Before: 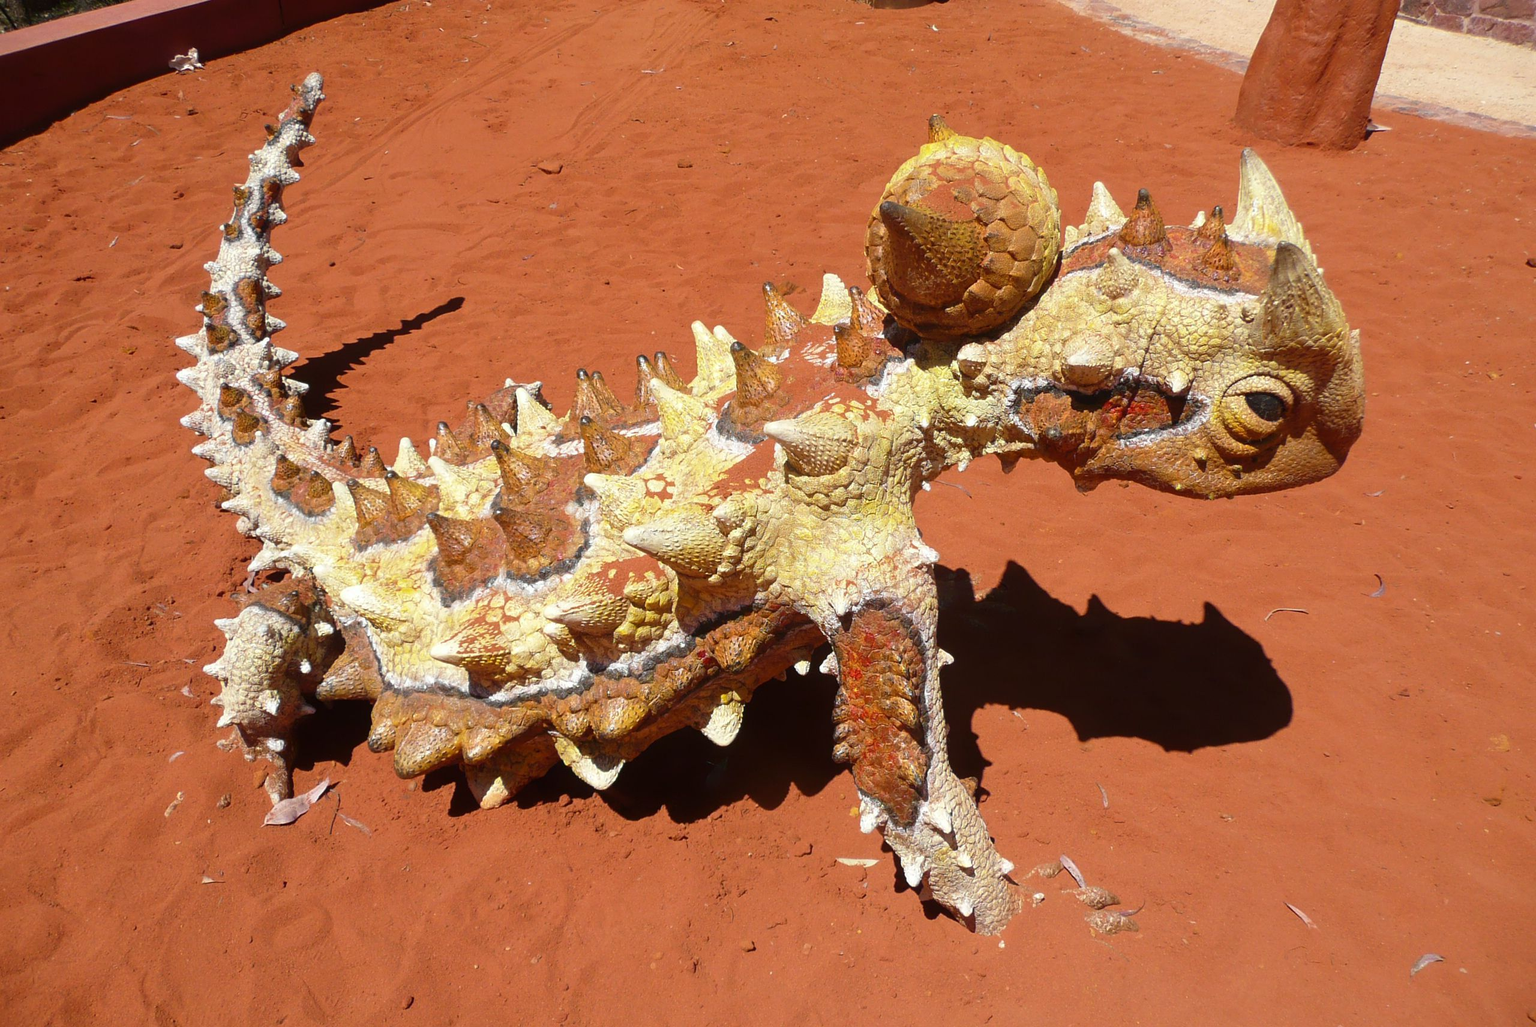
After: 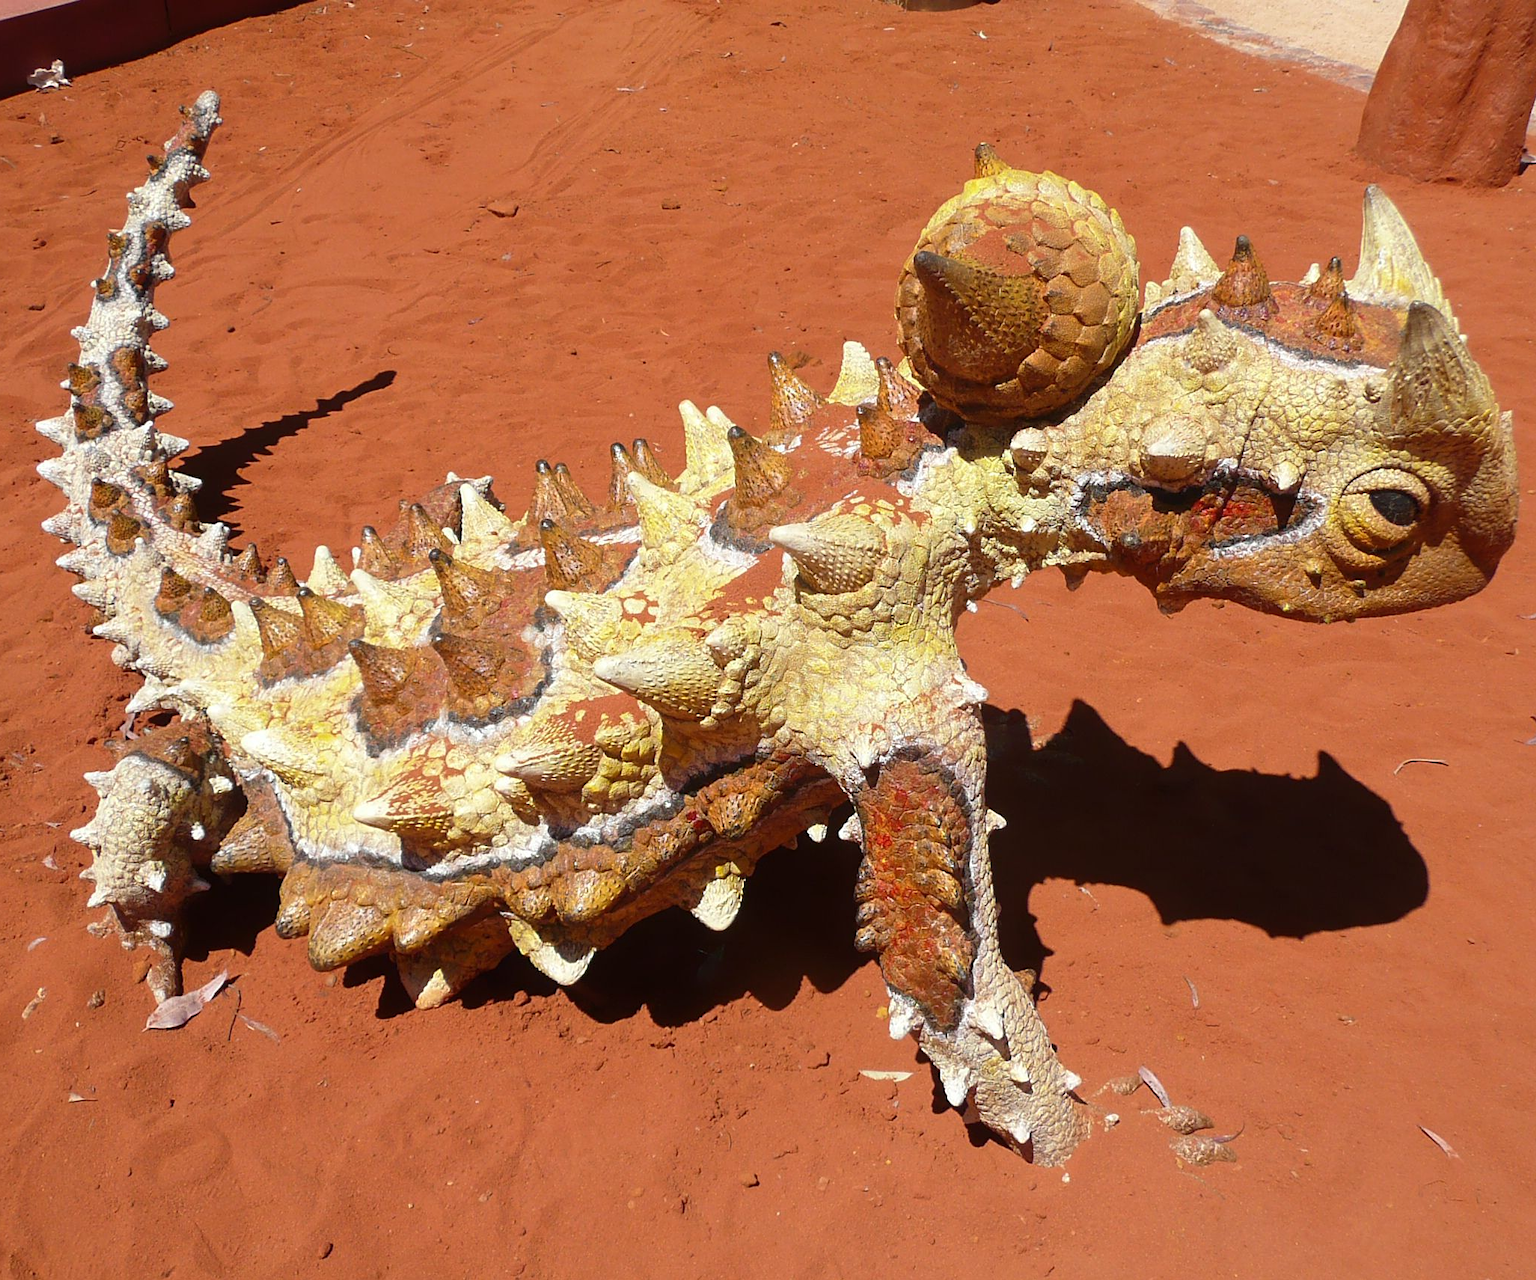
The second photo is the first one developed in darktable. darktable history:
sharpen: amount 0.202
crop and rotate: left 9.579%, right 10.222%
